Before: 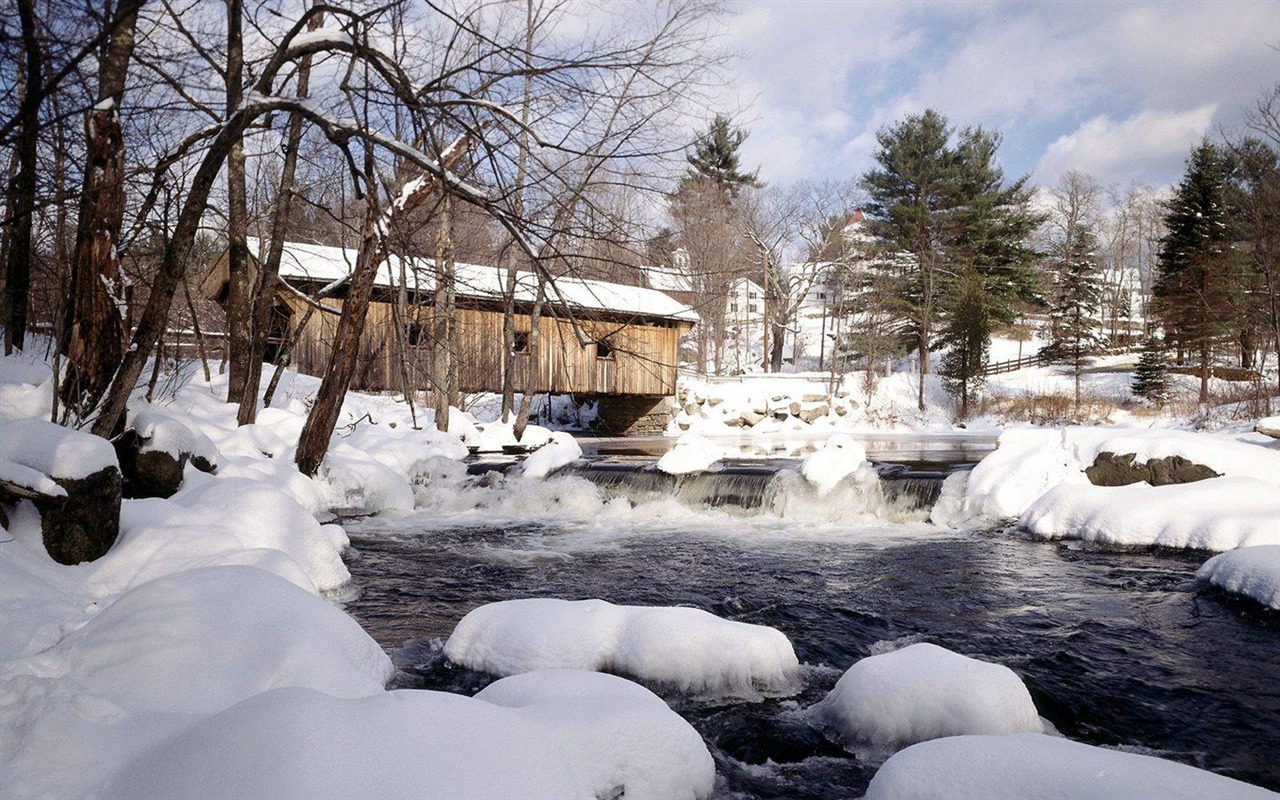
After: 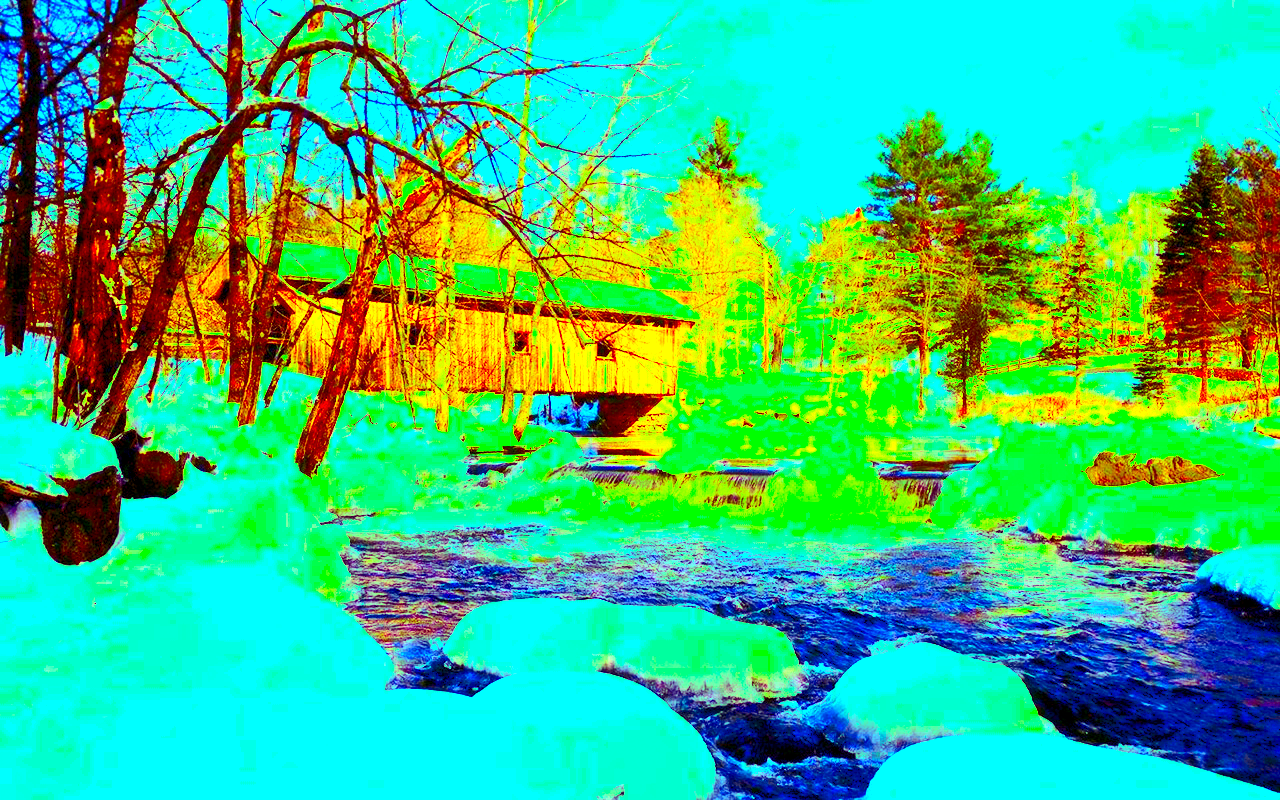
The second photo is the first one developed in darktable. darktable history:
exposure: black level correction 0.001, exposure 1.399 EV, compensate exposure bias true, compensate highlight preservation false
contrast brightness saturation: contrast 0.258, brightness 0.024, saturation 0.89
color balance rgb: power › luminance 0.862%, power › chroma 0.383%, power › hue 33.42°, highlights gain › luminance 15.181%, highlights gain › chroma 7.042%, highlights gain › hue 123.74°, perceptual saturation grading › global saturation 25.74%, global vibrance 23.455%
color correction: highlights a* 1.58, highlights b* -1.64, saturation 2.46
